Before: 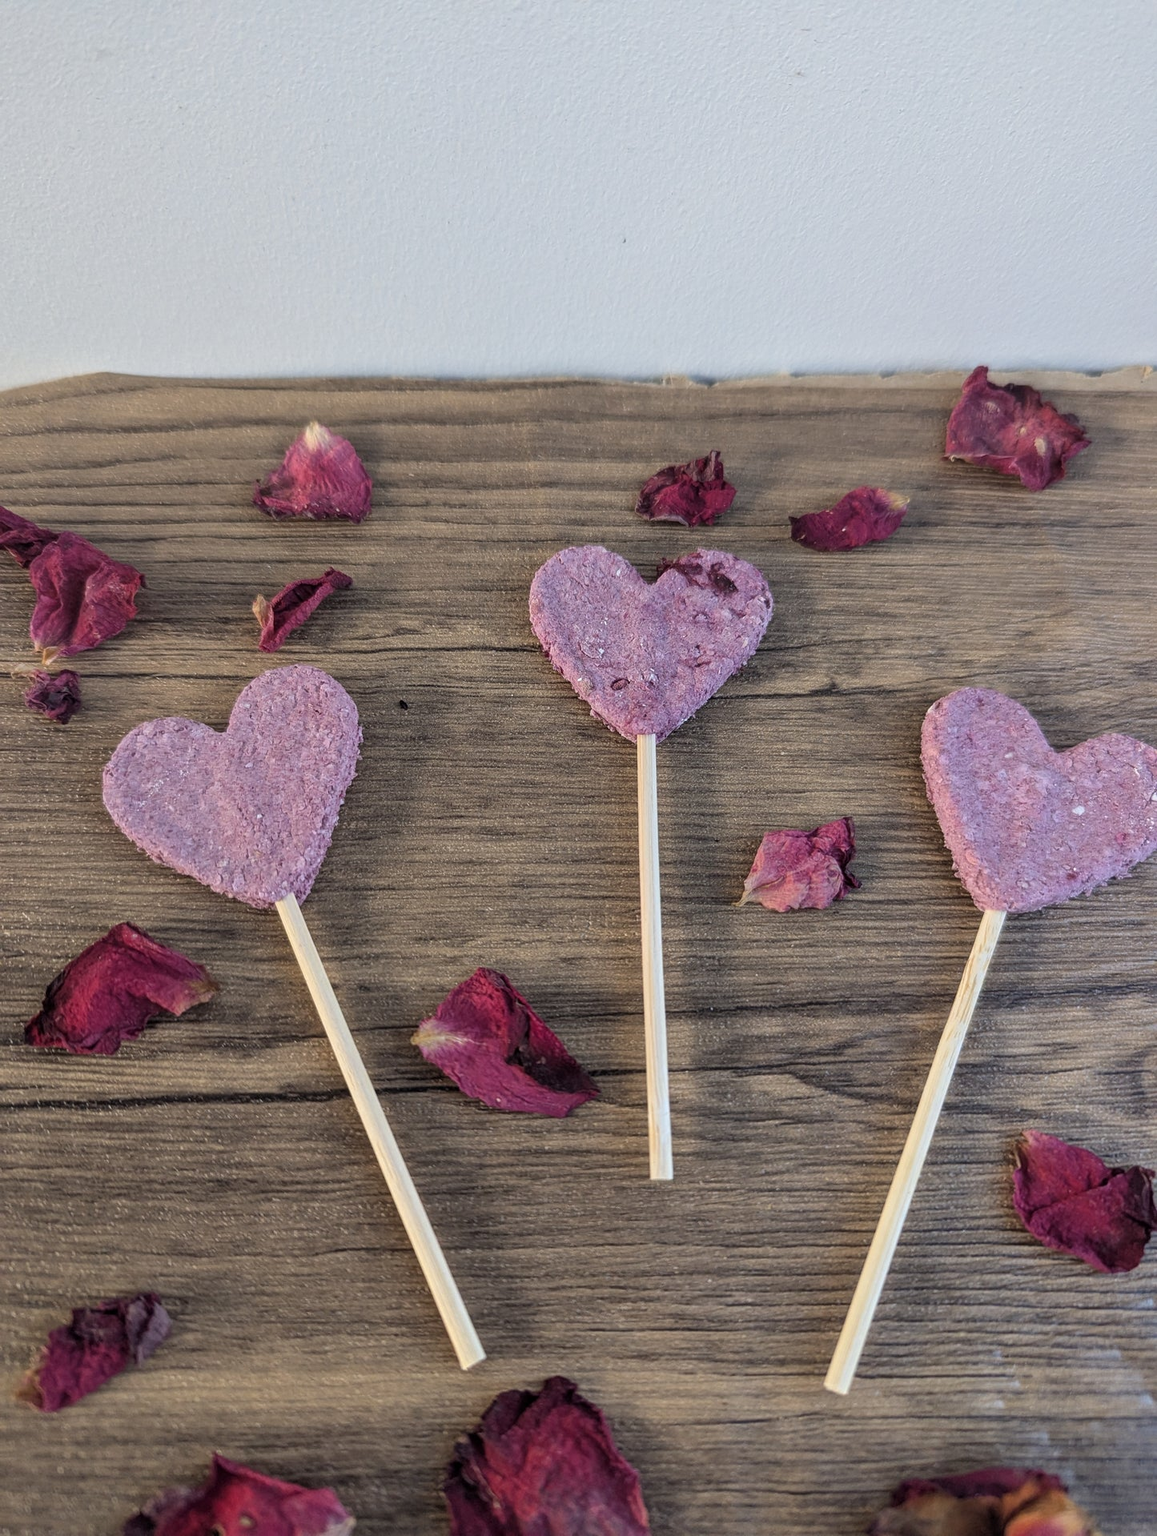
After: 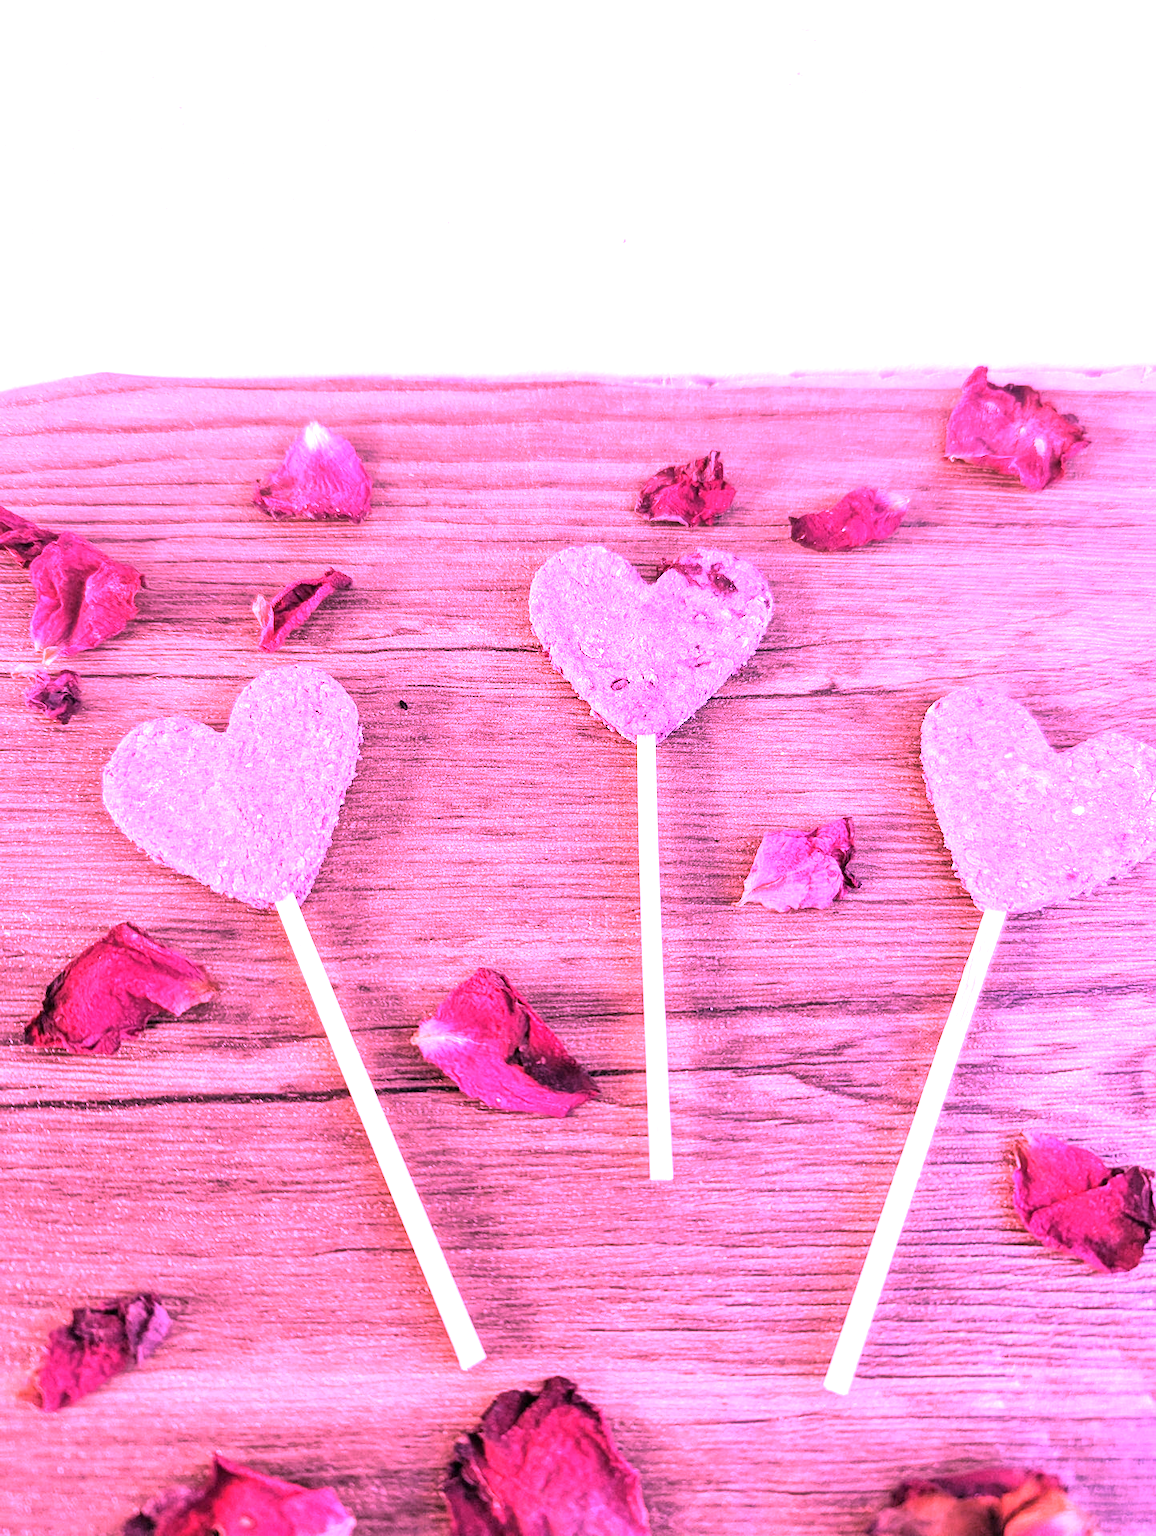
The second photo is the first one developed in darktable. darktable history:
exposure: black level correction 0, exposure 1.015 EV, compensate exposure bias true, compensate highlight preservation false
white balance: red 2.012, blue 1.687
